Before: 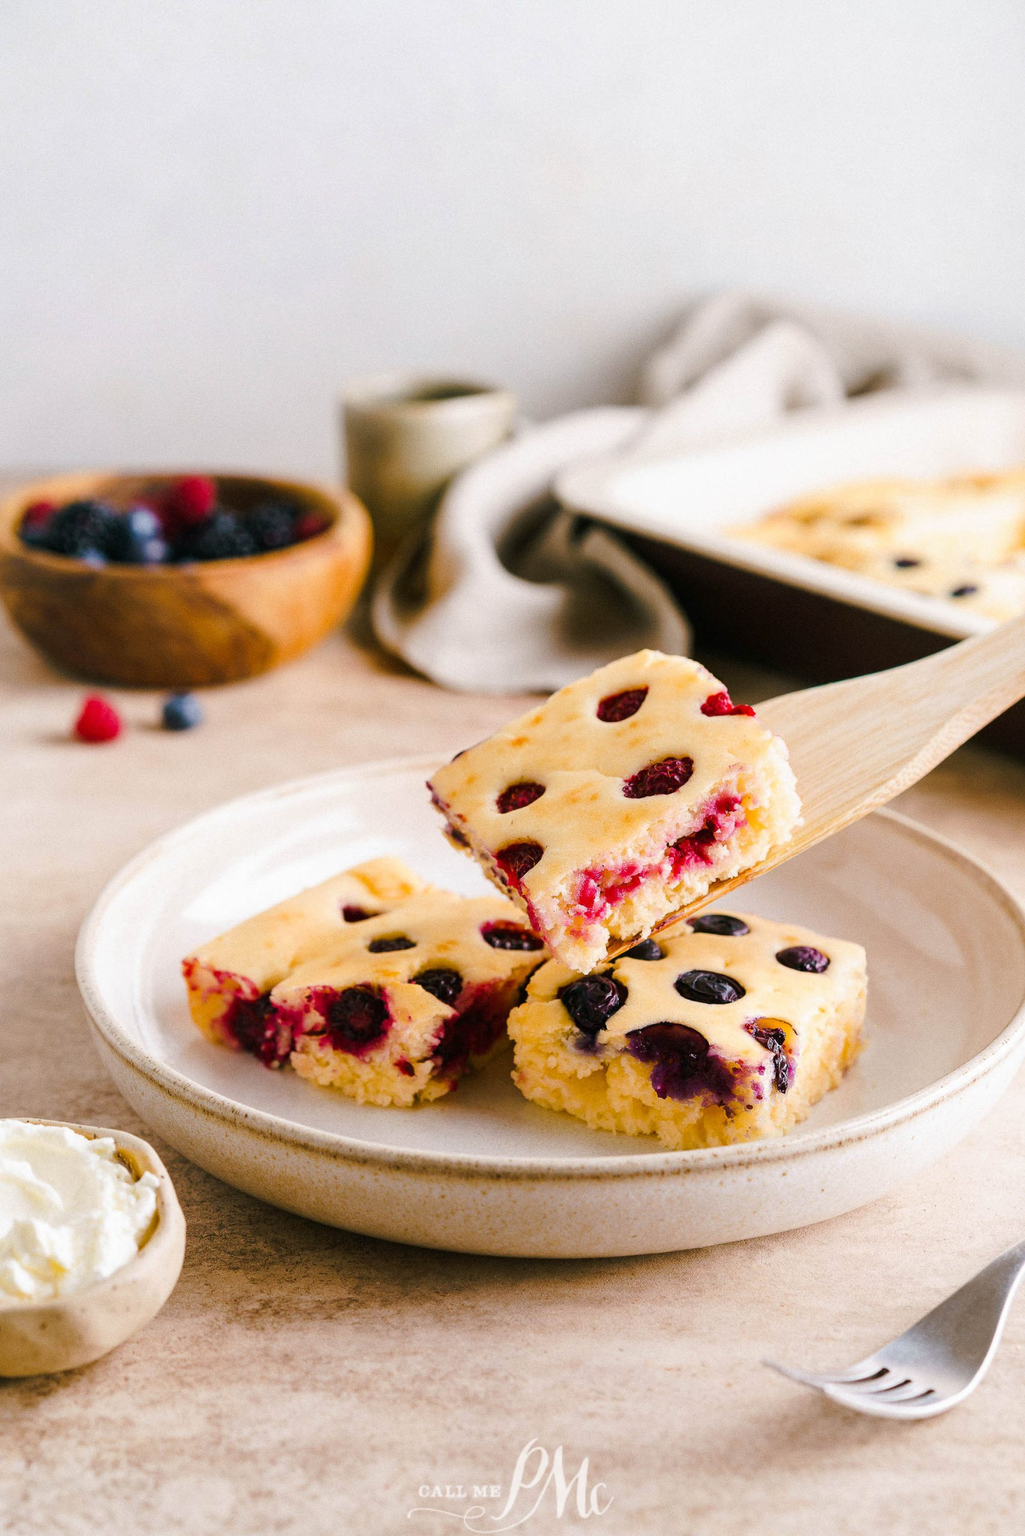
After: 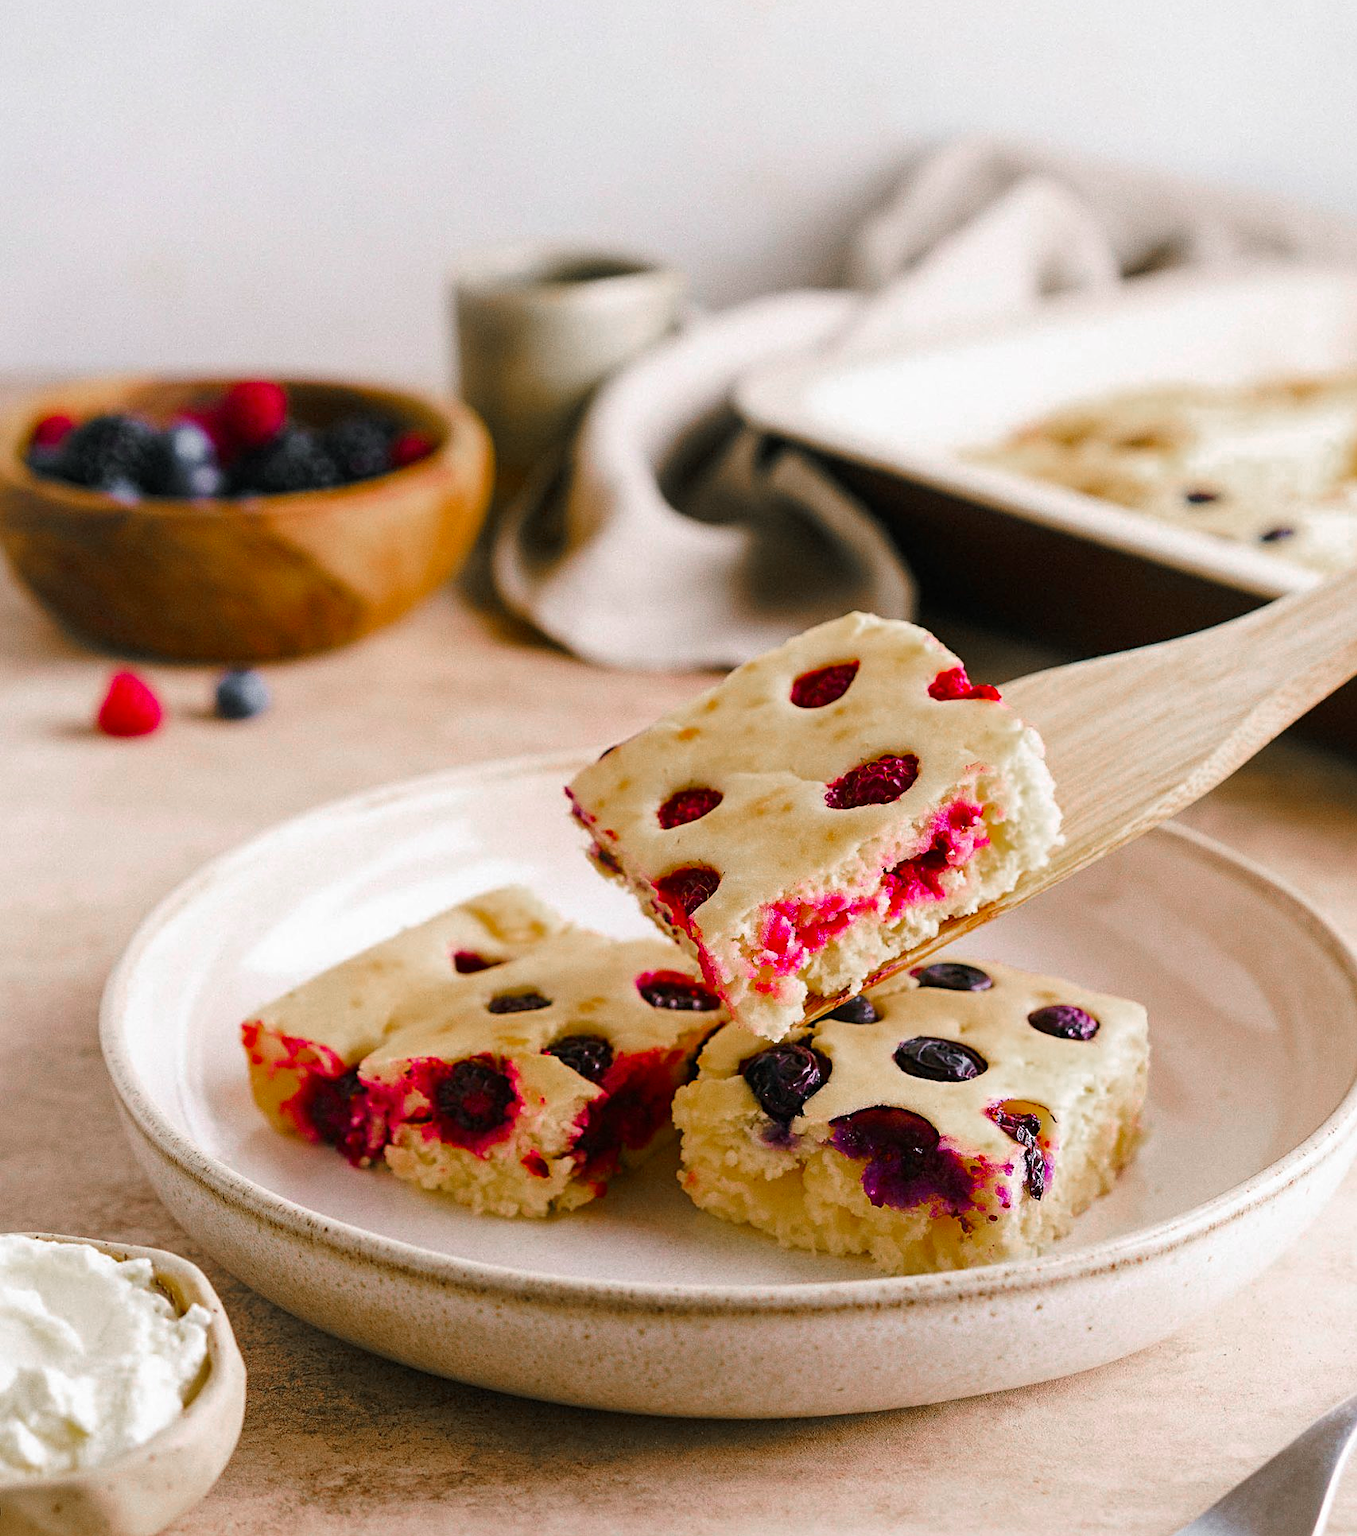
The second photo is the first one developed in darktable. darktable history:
crop and rotate: top 12.231%, bottom 12.281%
sharpen: radius 2.509, amount 0.328
color zones: curves: ch0 [(0, 0.48) (0.209, 0.398) (0.305, 0.332) (0.429, 0.493) (0.571, 0.5) (0.714, 0.5) (0.857, 0.5) (1, 0.48)]; ch1 [(0, 0.736) (0.143, 0.625) (0.225, 0.371) (0.429, 0.256) (0.571, 0.241) (0.714, 0.213) (0.857, 0.48) (1, 0.736)]; ch2 [(0, 0.448) (0.143, 0.498) (0.286, 0.5) (0.429, 0.5) (0.571, 0.5) (0.714, 0.5) (0.857, 0.5) (1, 0.448)]
